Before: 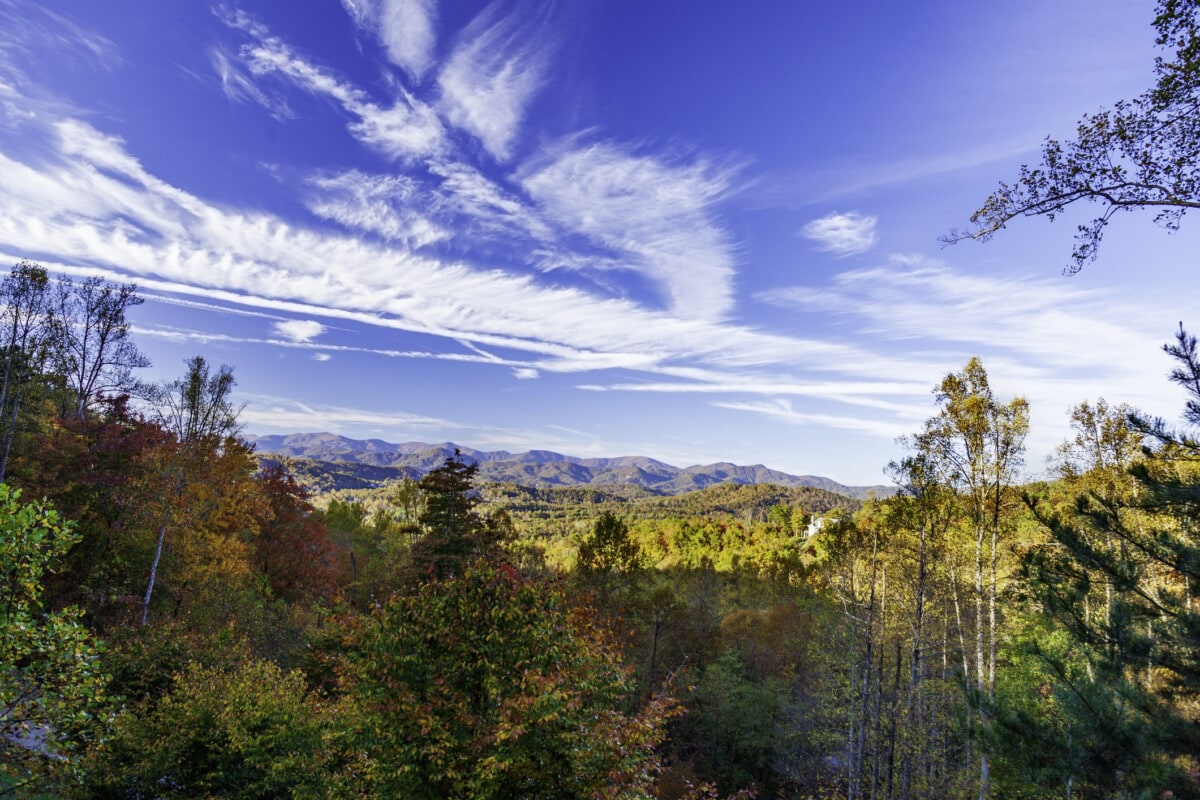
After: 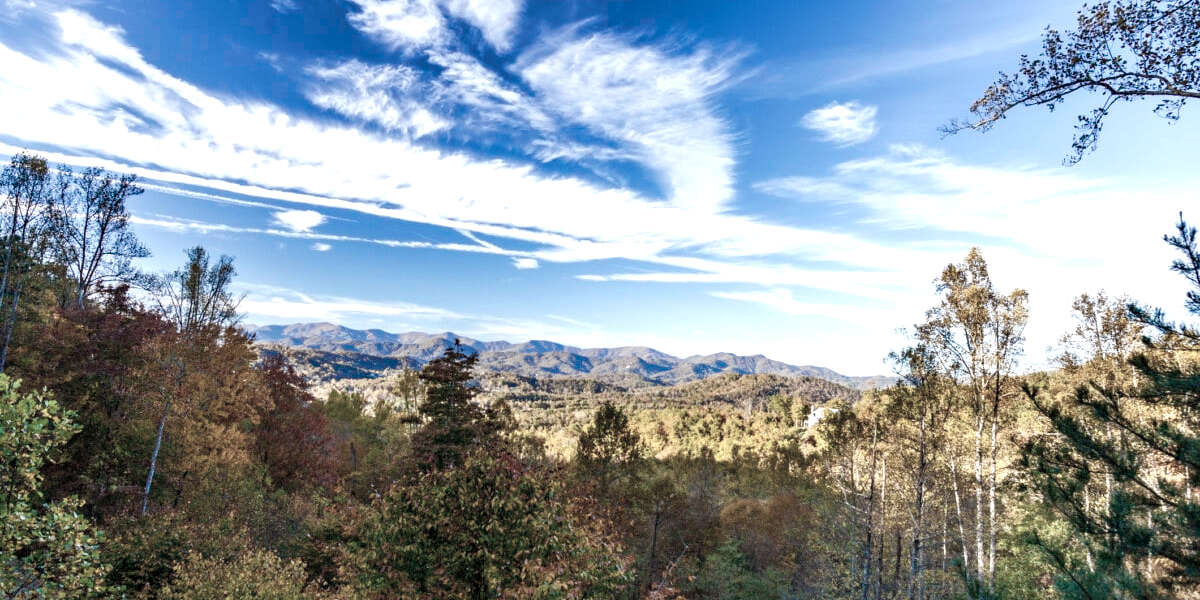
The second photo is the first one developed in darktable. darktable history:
crop: top 13.819%, bottom 11.169%
color zones: curves: ch1 [(0.238, 0.163) (0.476, 0.2) (0.733, 0.322) (0.848, 0.134)]
color balance rgb: perceptual saturation grading › mid-tones 6.33%, perceptual saturation grading › shadows 72.44%, perceptual brilliance grading › highlights 11.59%, contrast 5.05%
